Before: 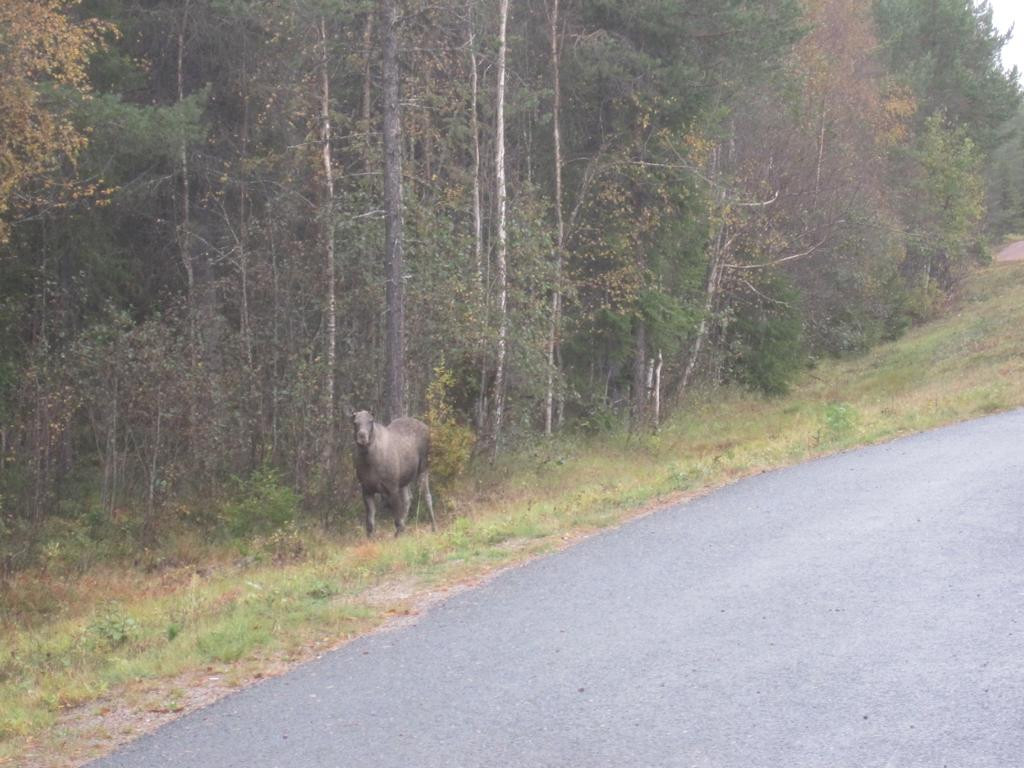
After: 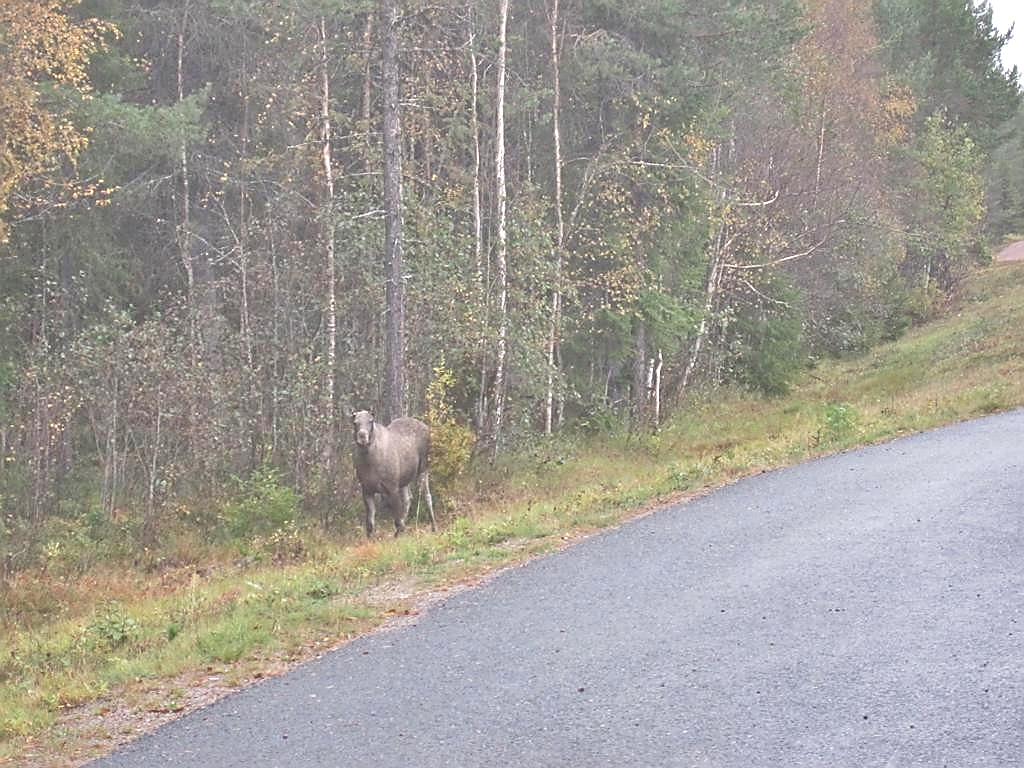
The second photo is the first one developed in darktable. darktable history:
shadows and highlights: shadows 12, white point adjustment 1.2, soften with gaussian
sharpen: radius 1.4, amount 1.25, threshold 0.7
tone equalizer: -7 EV 0.15 EV, -6 EV 0.6 EV, -5 EV 1.15 EV, -4 EV 1.33 EV, -3 EV 1.15 EV, -2 EV 0.6 EV, -1 EV 0.15 EV, mask exposure compensation -0.5 EV
